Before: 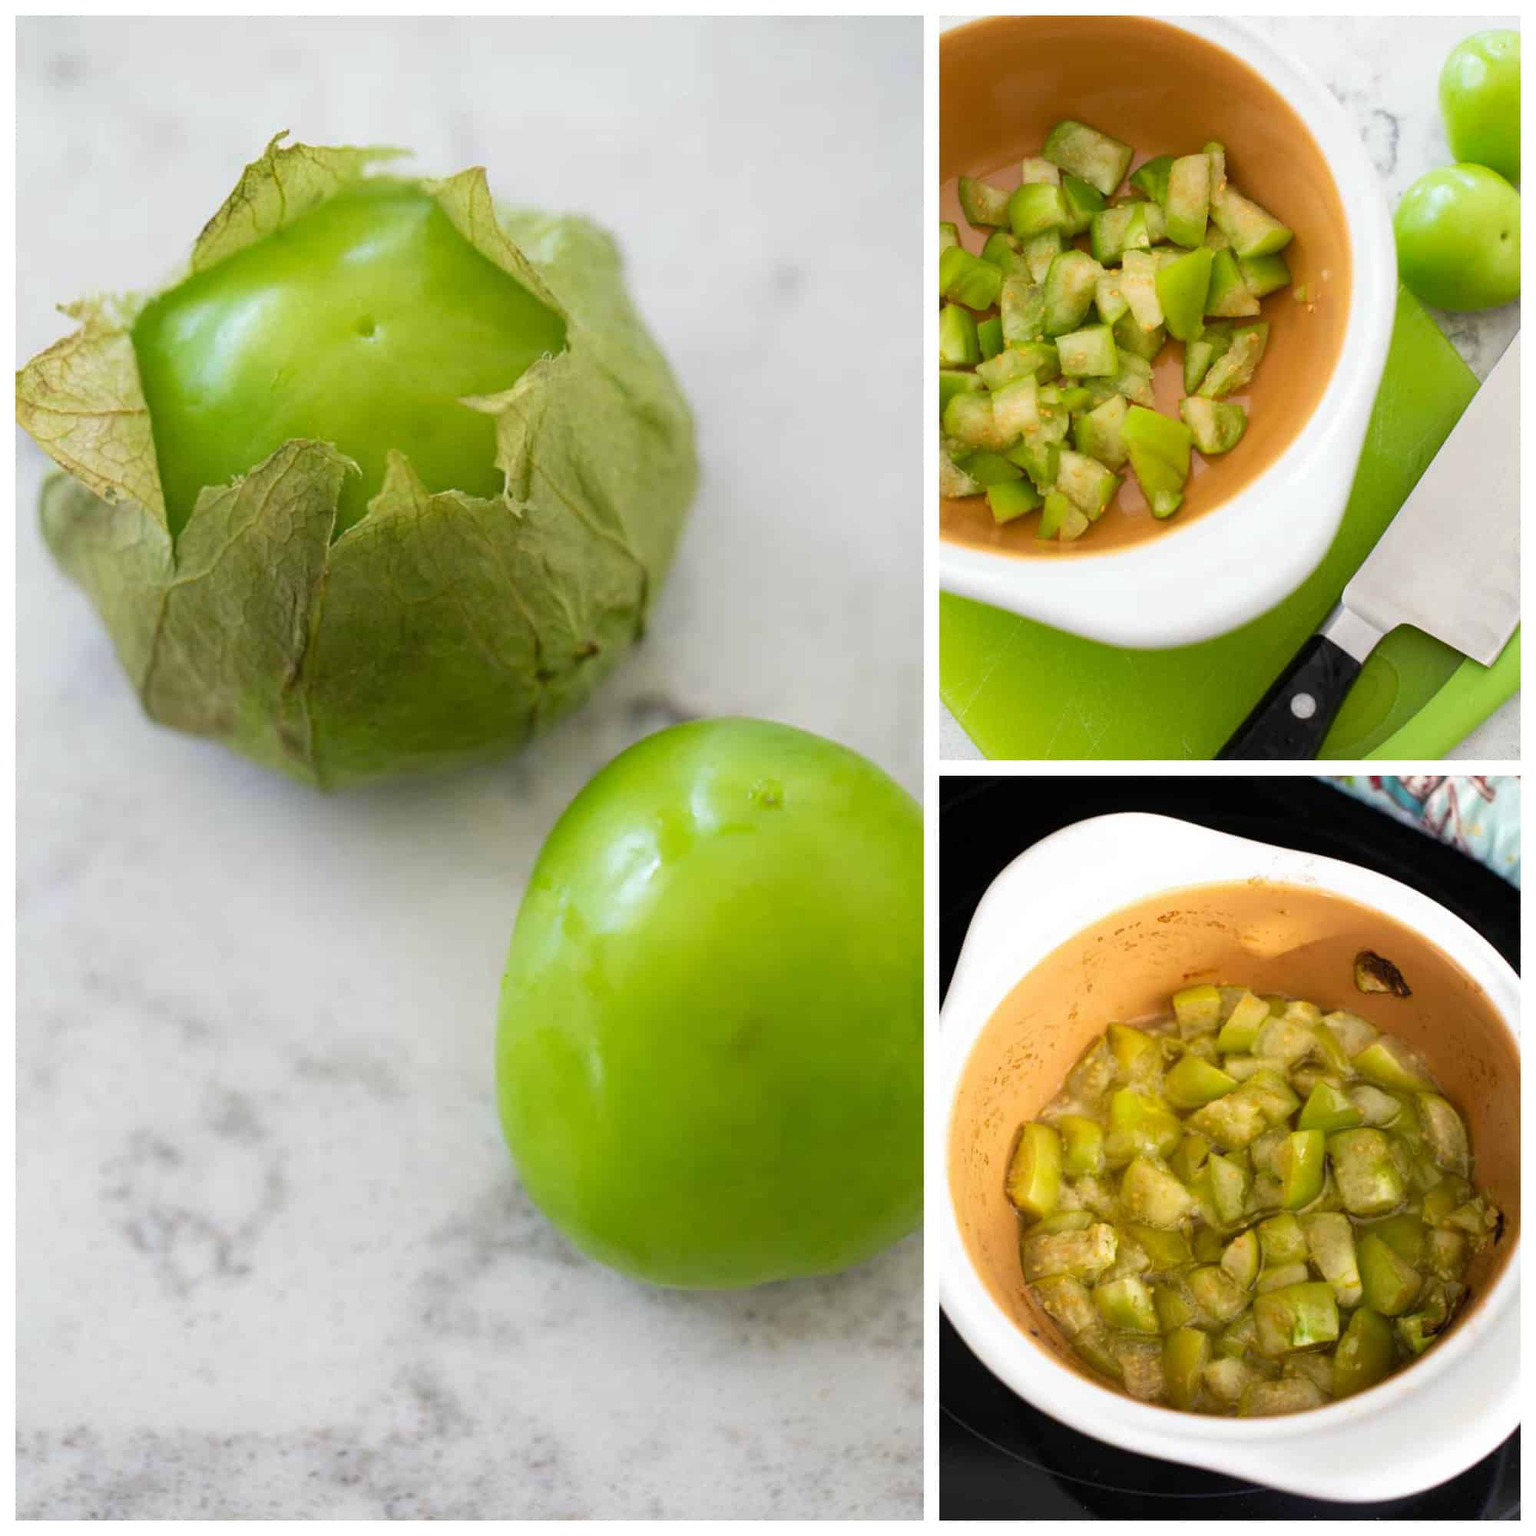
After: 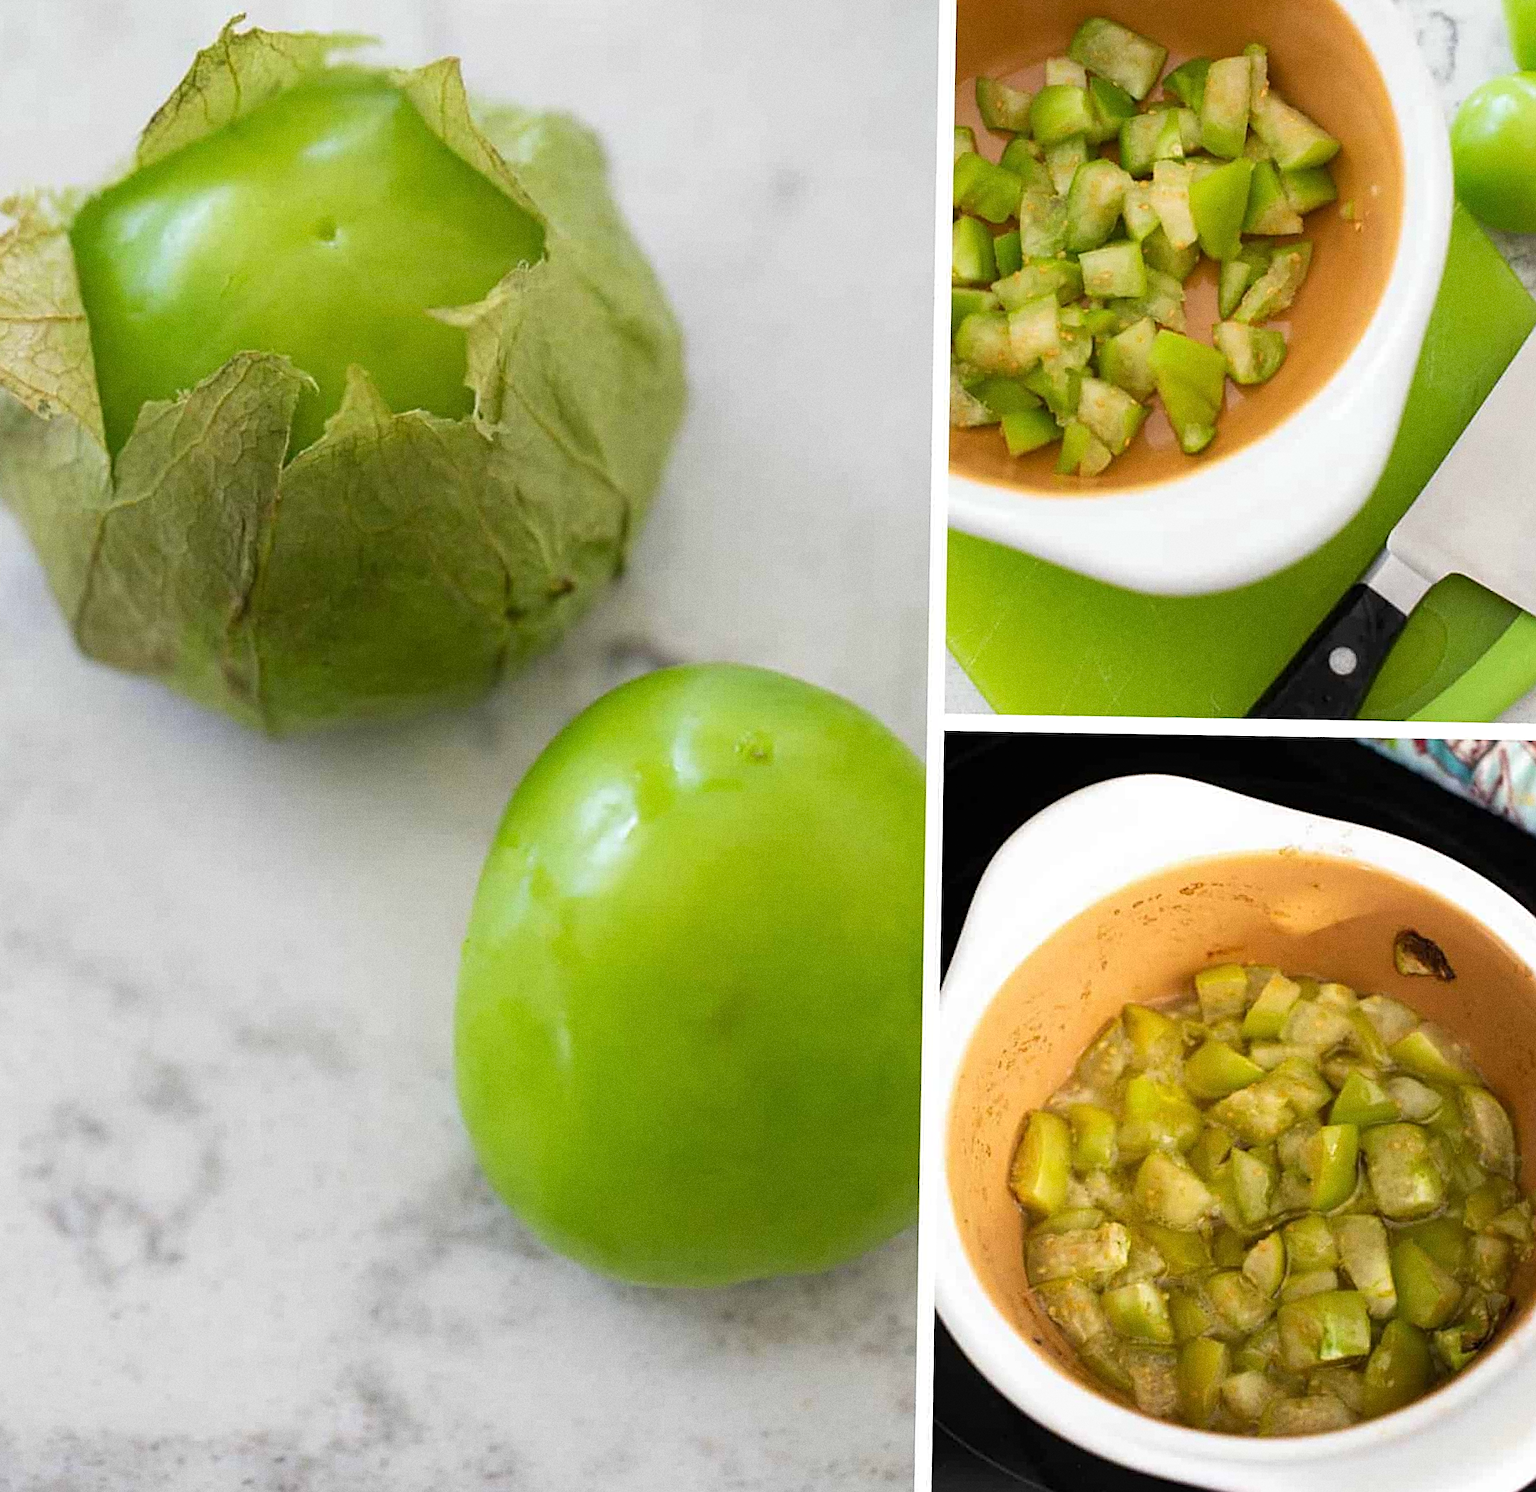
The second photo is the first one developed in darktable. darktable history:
crop and rotate: angle -1.96°, left 3.097%, top 4.154%, right 1.586%, bottom 0.529%
grain: coarseness 0.09 ISO
sharpen: on, module defaults
rotate and perspective: rotation -1°, crop left 0.011, crop right 0.989, crop top 0.025, crop bottom 0.975
